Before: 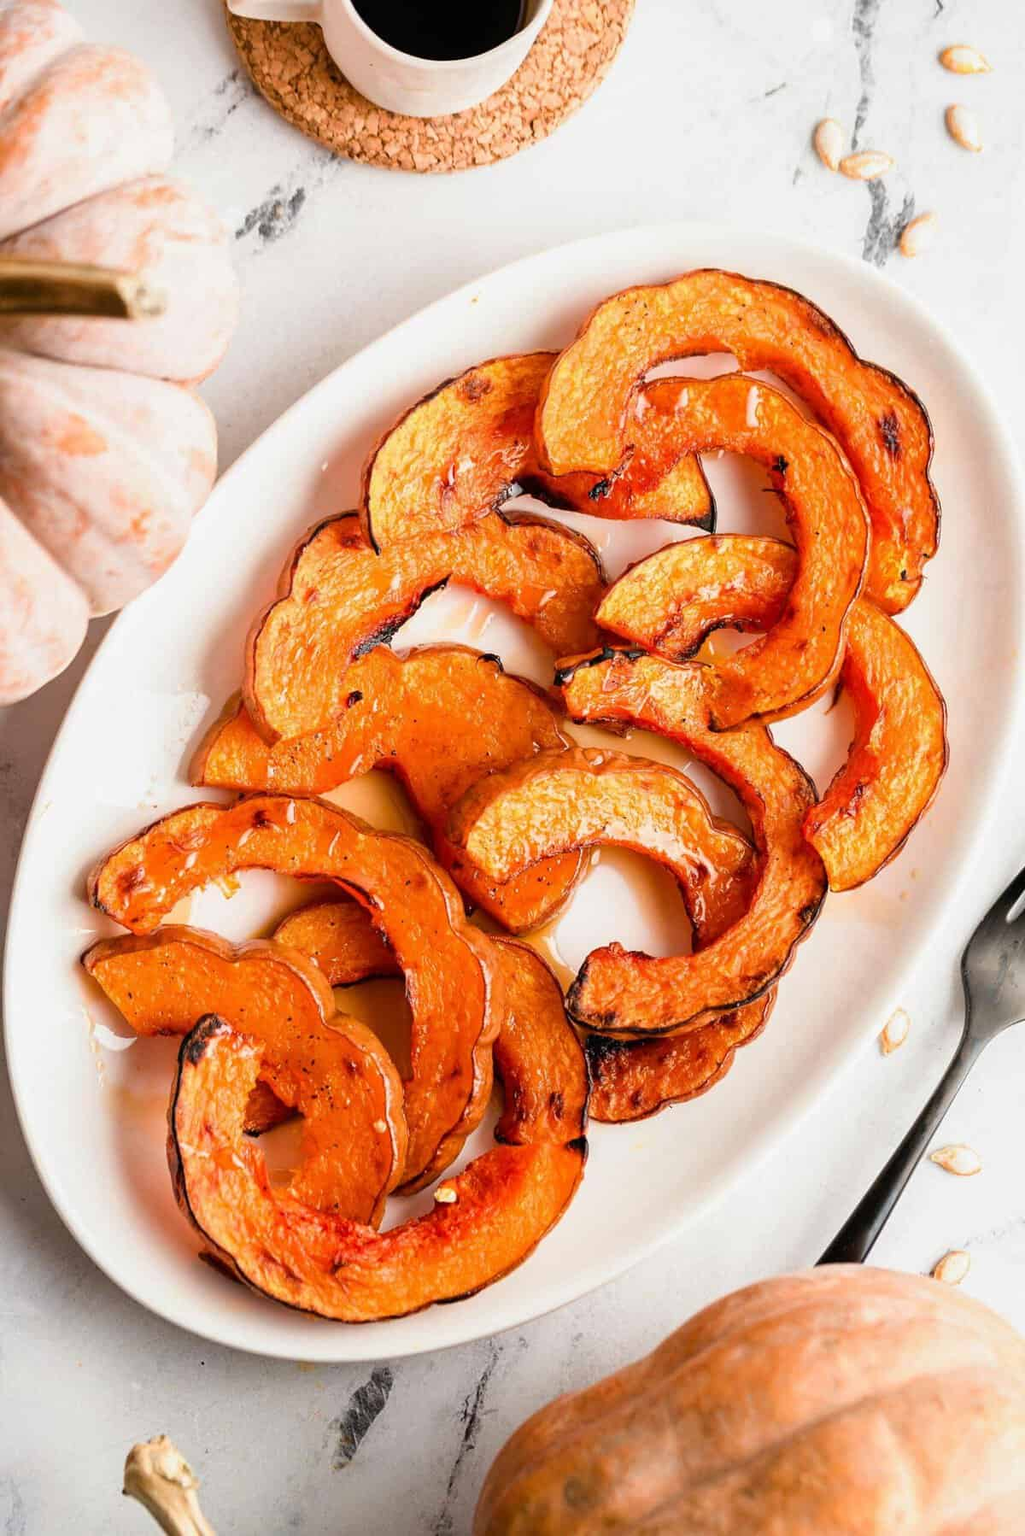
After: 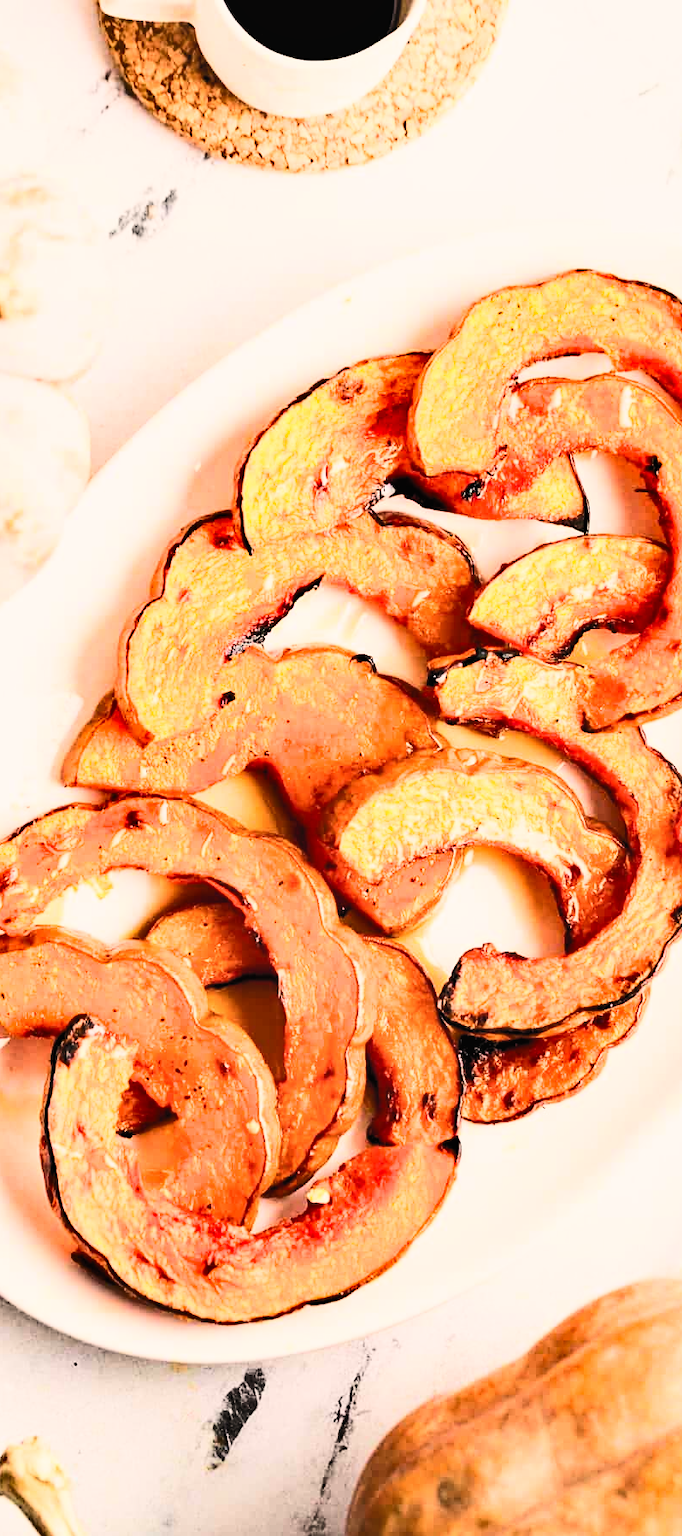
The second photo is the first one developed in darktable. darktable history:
crop and rotate: left 12.452%, right 20.956%
shadows and highlights: low approximation 0.01, soften with gaussian
filmic rgb: black relative exposure -5.07 EV, white relative exposure 3.99 EV, hardness 2.9, contrast 1.297, highlights saturation mix -31.17%
contrast brightness saturation: contrast 0.38, brightness 0.531
exposure: black level correction 0.001, exposure 0.499 EV, compensate exposure bias true, compensate highlight preservation false
tone equalizer: mask exposure compensation -0.495 EV
color correction: highlights a* 3.87, highlights b* 5.09
